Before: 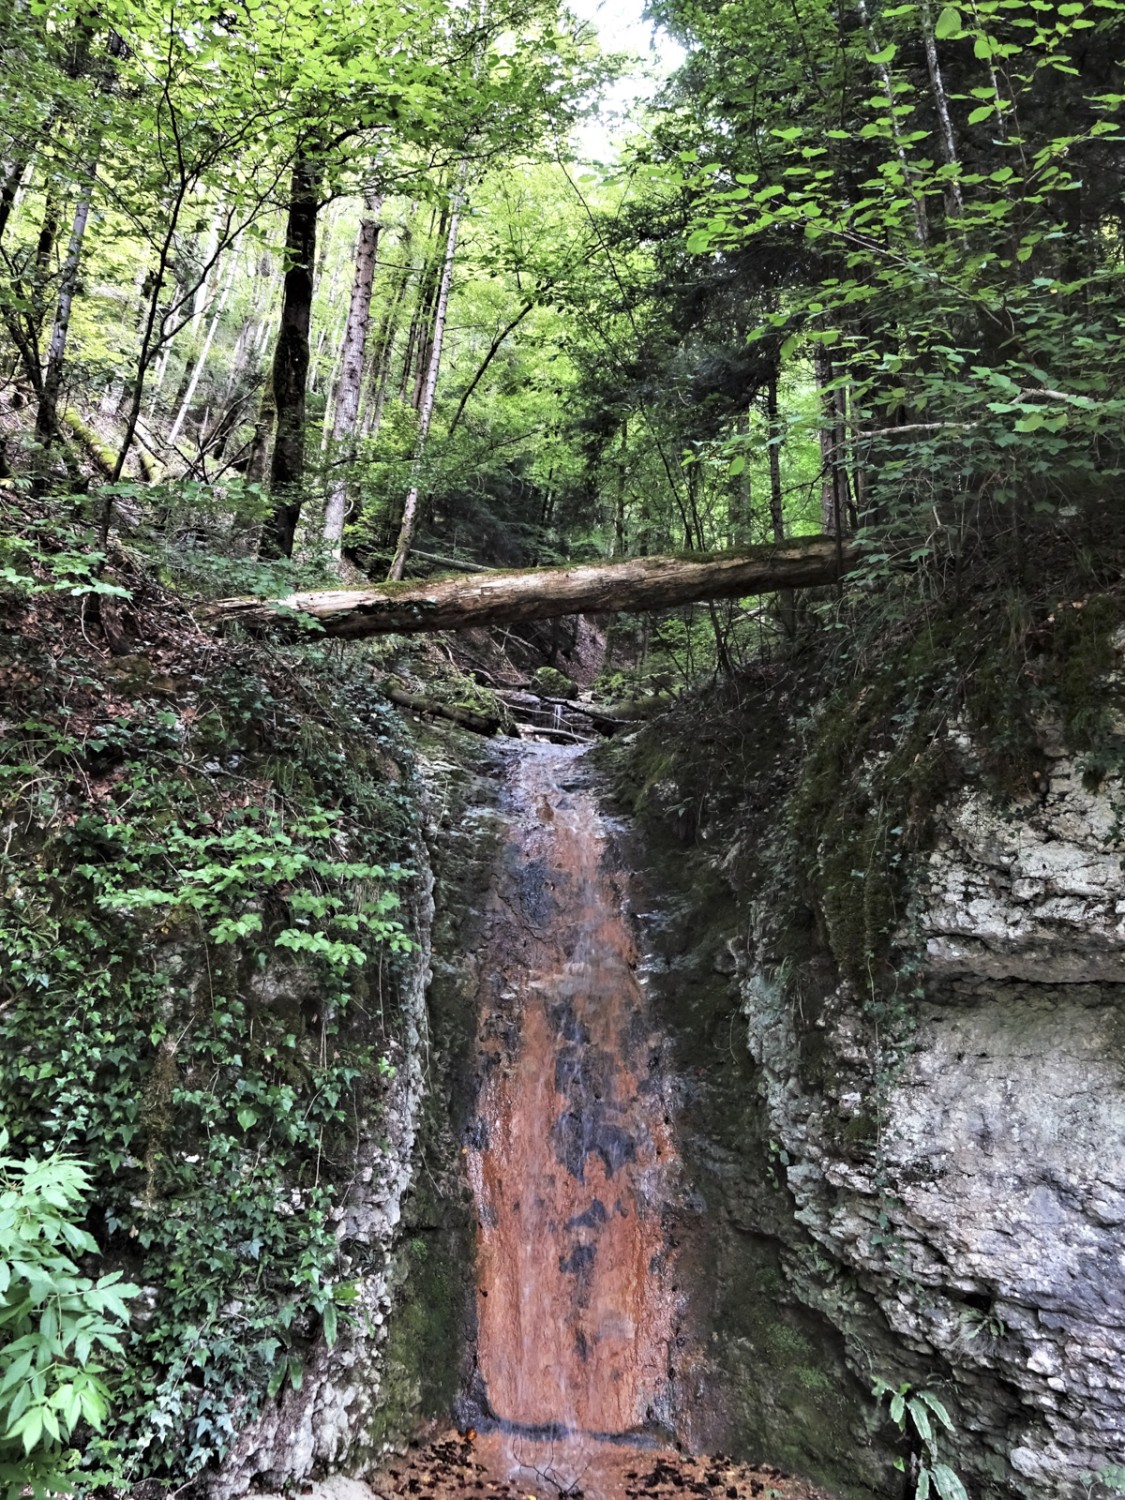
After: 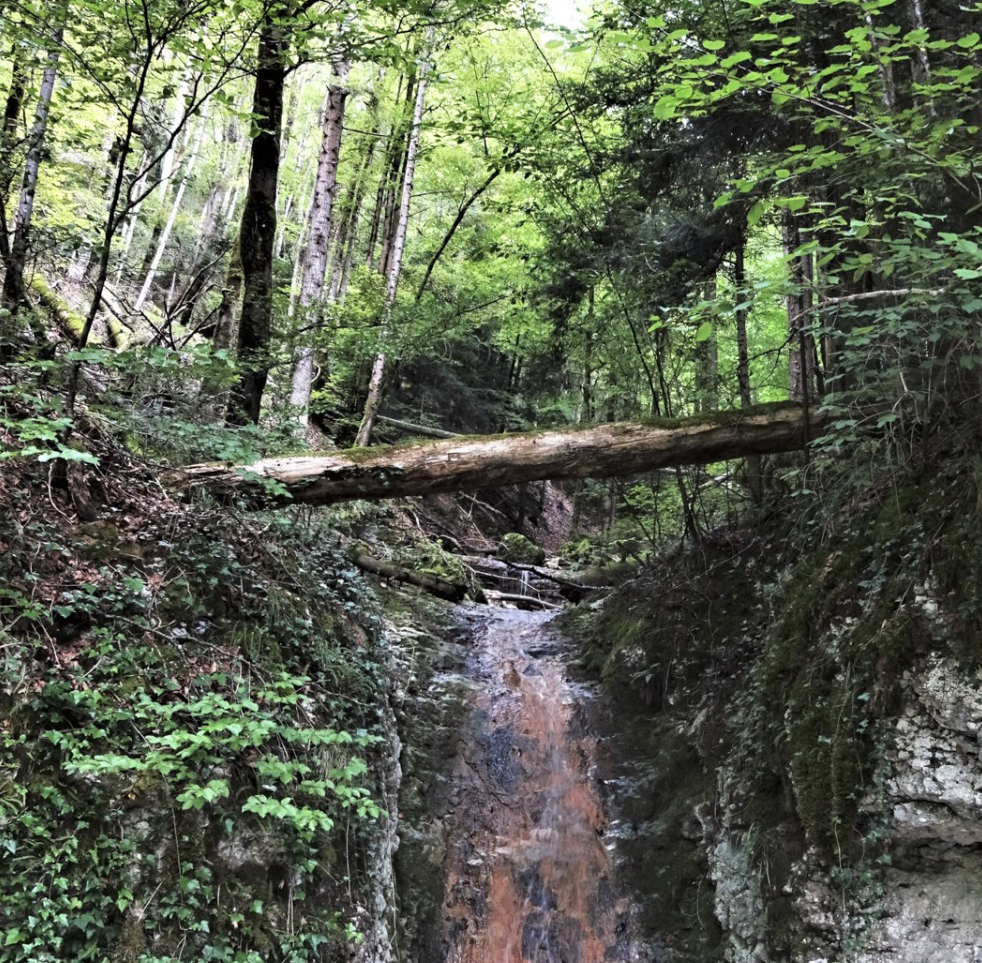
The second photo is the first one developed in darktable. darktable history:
crop: left 3.022%, top 8.987%, right 9.676%, bottom 26.78%
contrast equalizer: y [[0.5 ×6], [0.5 ×6], [0.5, 0.5, 0.501, 0.545, 0.707, 0.863], [0 ×6], [0 ×6]]
